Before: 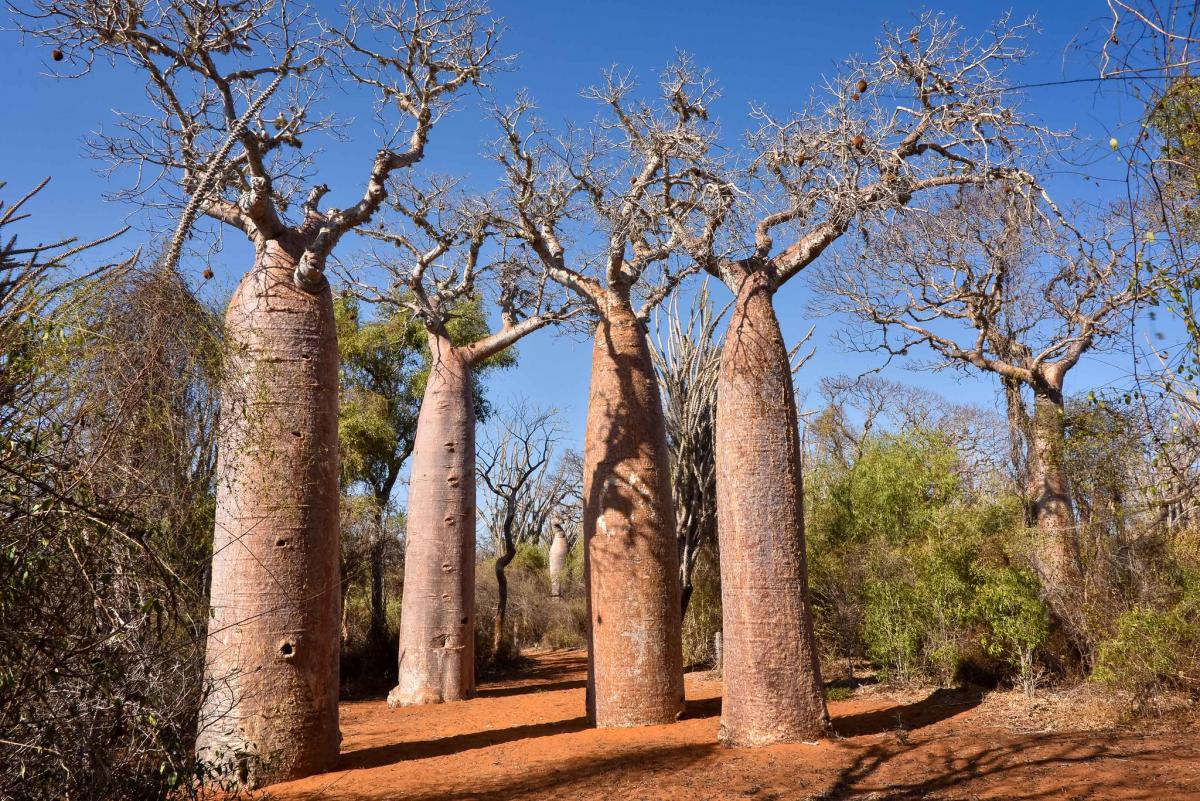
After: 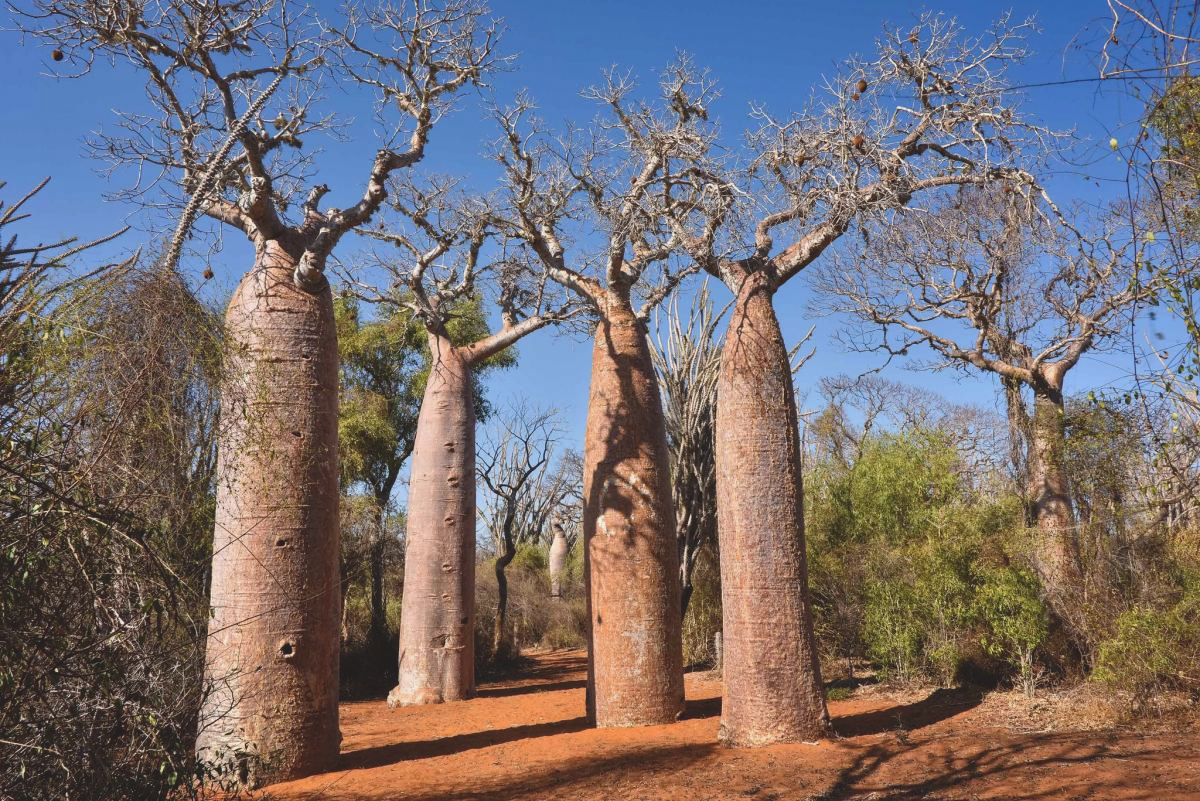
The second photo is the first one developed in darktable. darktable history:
exposure: black level correction -0.015, exposure -0.126 EV, compensate exposure bias true, compensate highlight preservation false
